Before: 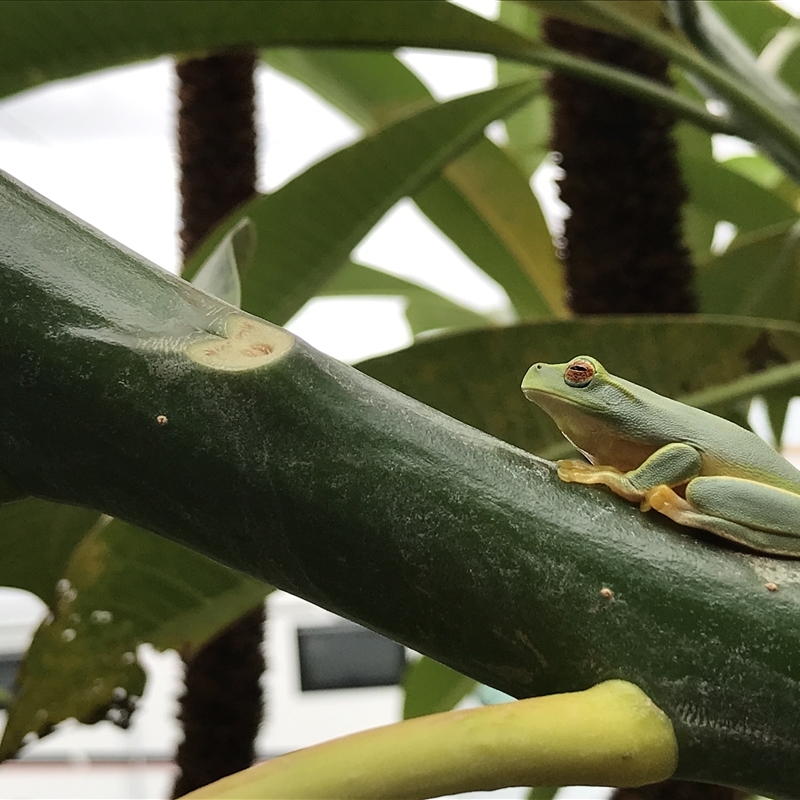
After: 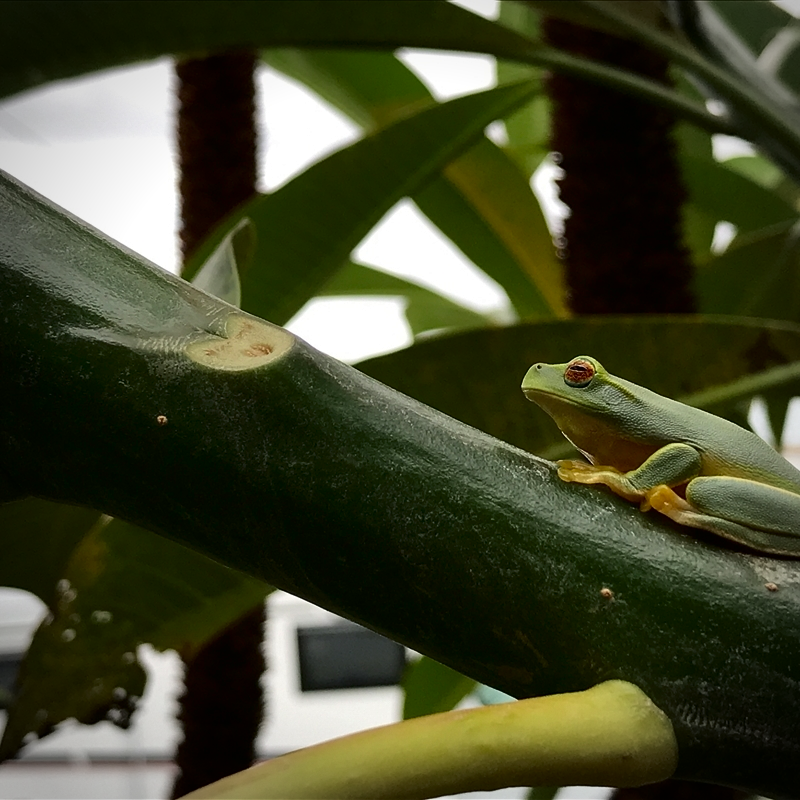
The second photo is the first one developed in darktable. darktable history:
contrast brightness saturation: brightness -0.249, saturation 0.195
vignetting: on, module defaults
